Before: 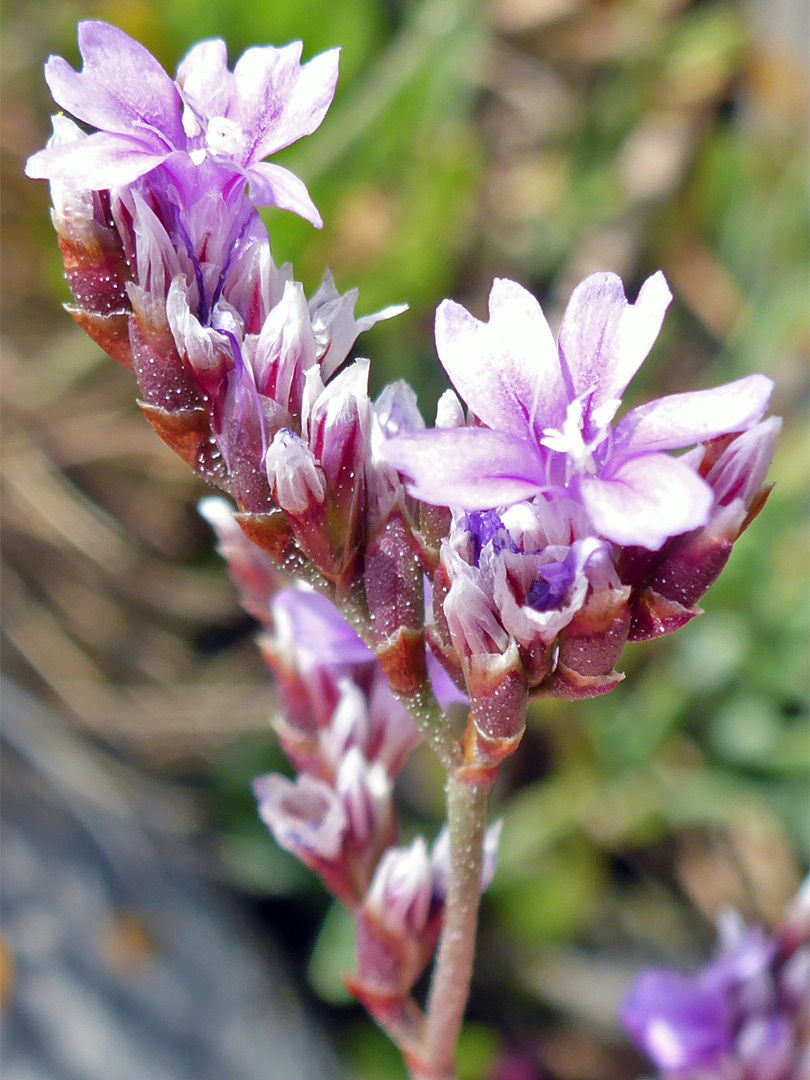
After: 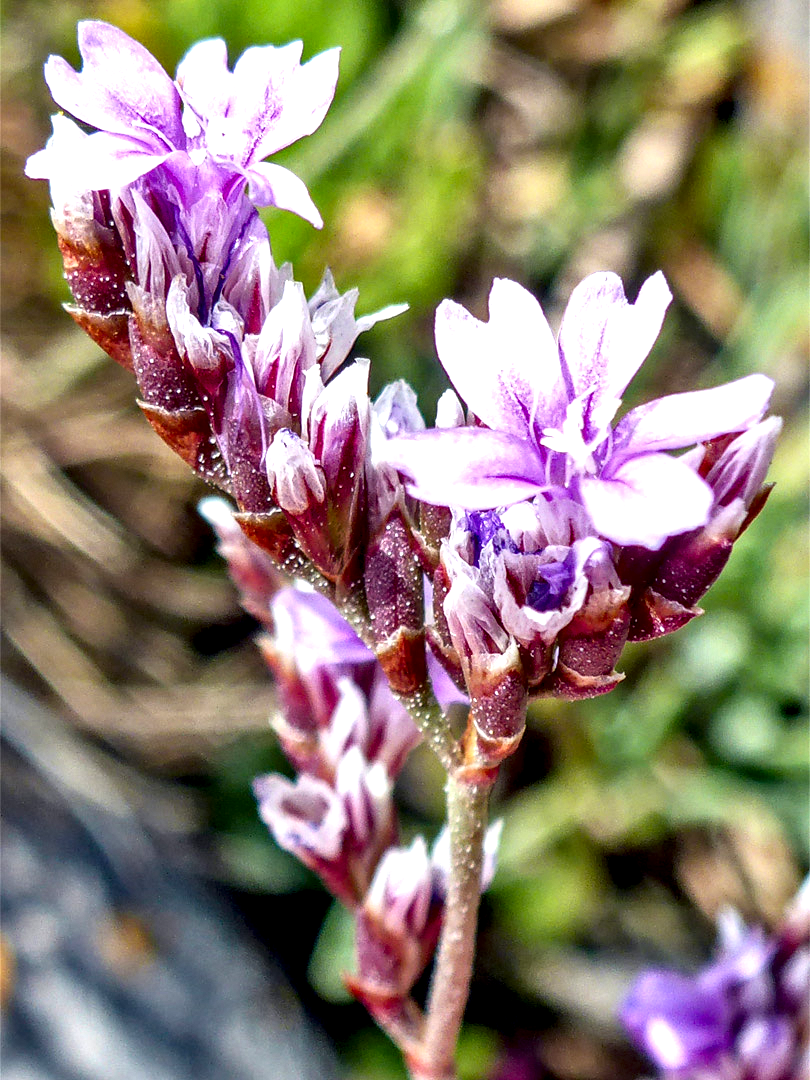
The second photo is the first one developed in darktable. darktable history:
exposure: black level correction 0.001, exposure 0.498 EV, compensate highlight preservation false
local contrast: highlights 20%, shadows 71%, detail 170%
haze removal: adaptive false
tone curve: curves: ch0 [(0.016, 0.011) (0.204, 0.146) (0.515, 0.476) (0.78, 0.795) (1, 0.981)], color space Lab, independent channels, preserve colors none
